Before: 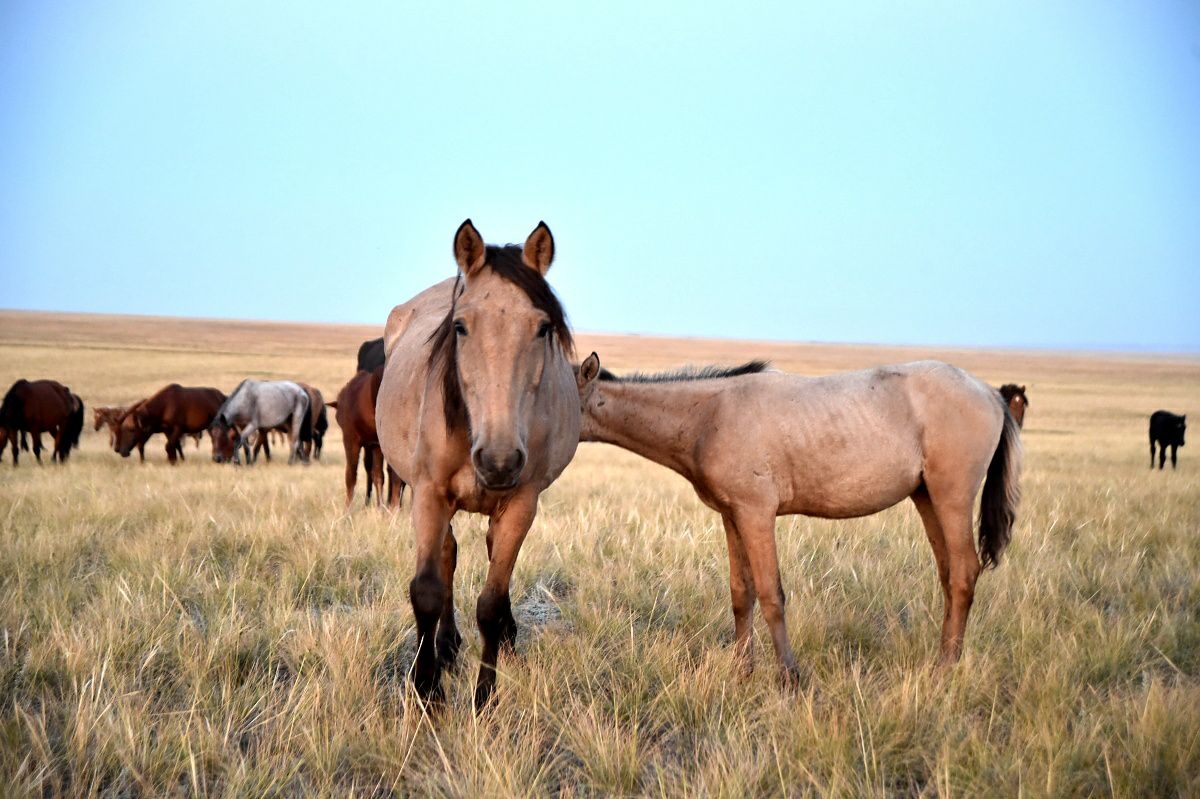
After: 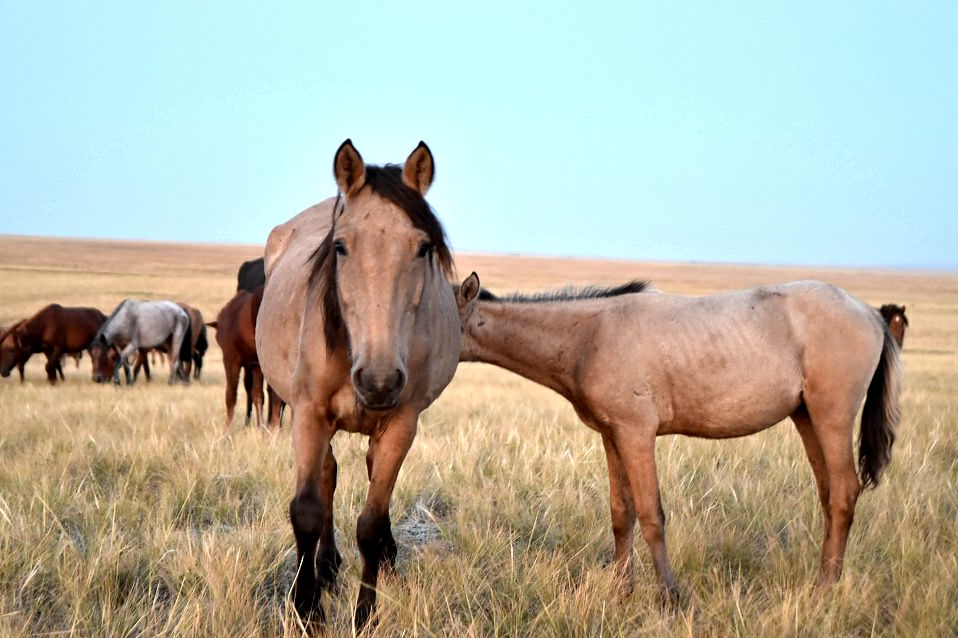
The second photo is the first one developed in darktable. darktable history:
crop and rotate: left 10.071%, top 10.071%, right 10.02%, bottom 10.02%
local contrast: mode bilateral grid, contrast 100, coarseness 100, detail 108%, midtone range 0.2
